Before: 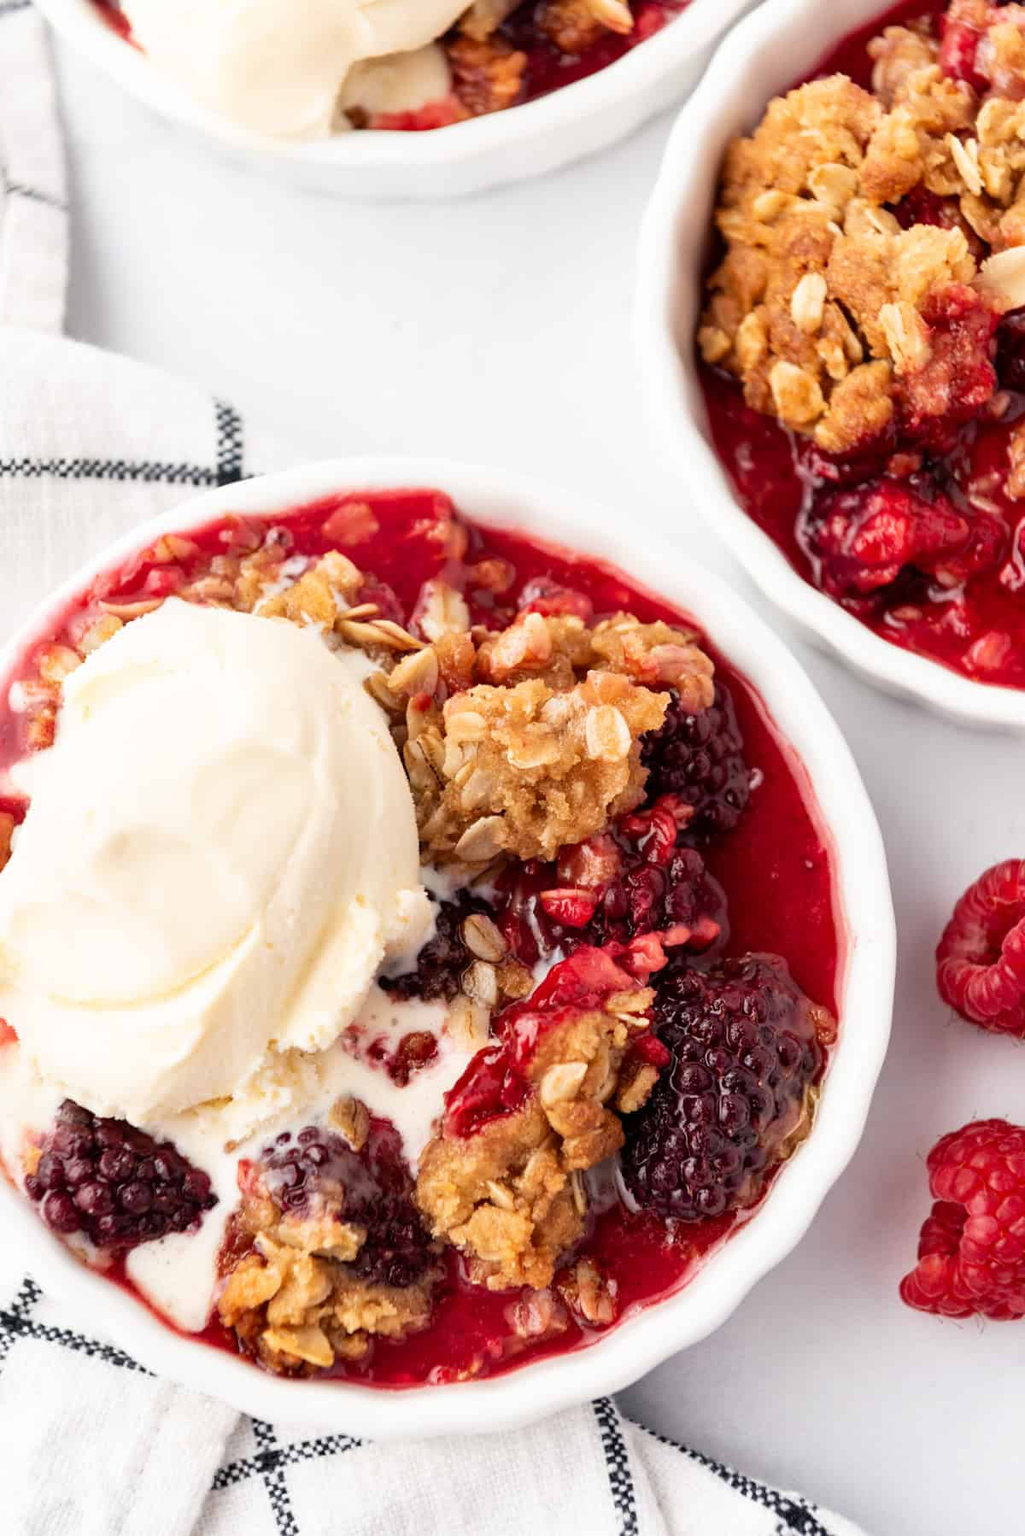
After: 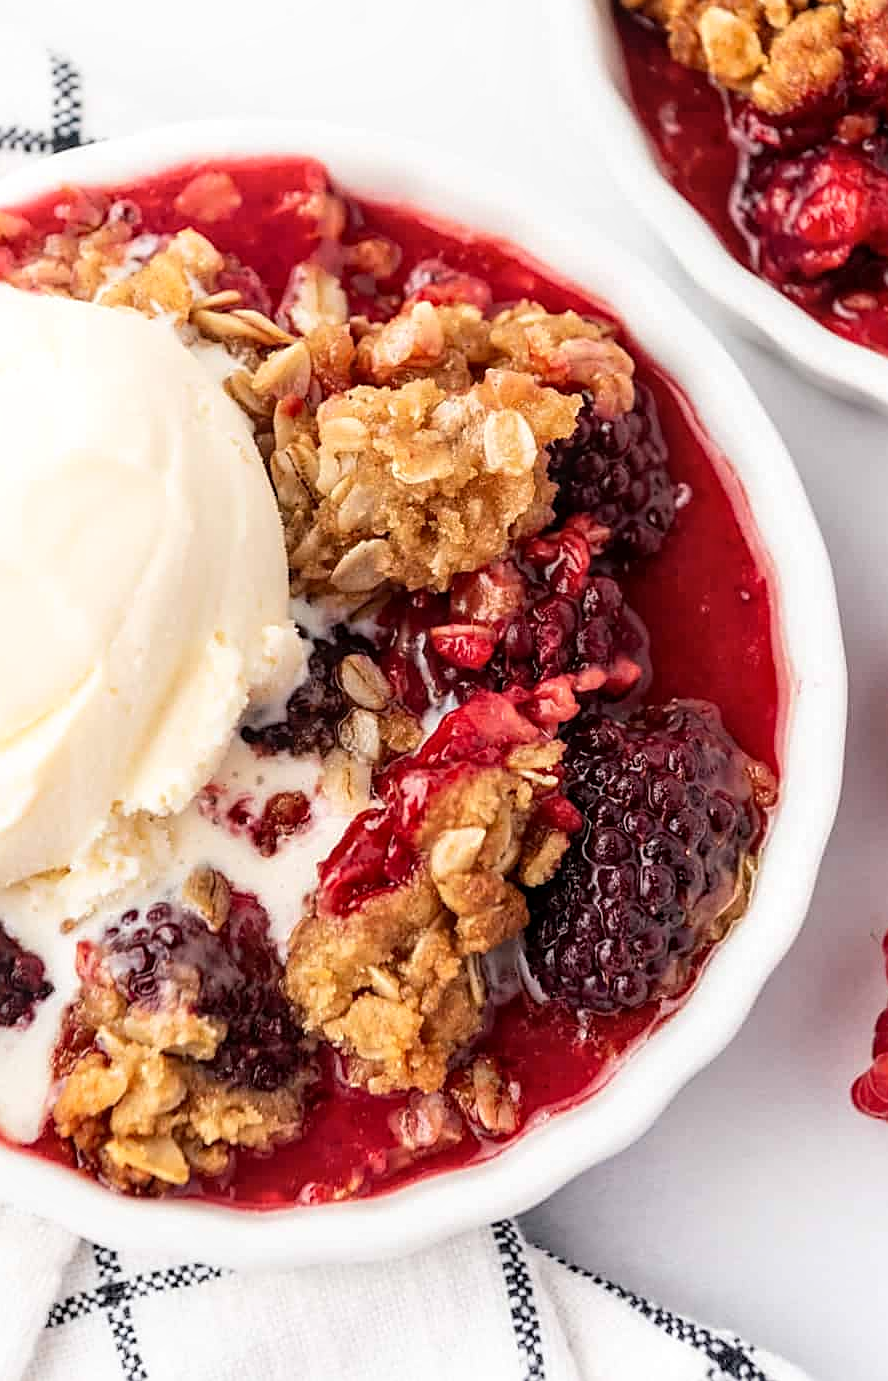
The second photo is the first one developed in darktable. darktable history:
sharpen: on, module defaults
local contrast: on, module defaults
crop: left 16.877%, top 23.167%, right 9.12%
shadows and highlights: shadows -22.9, highlights 44.27, soften with gaussian
